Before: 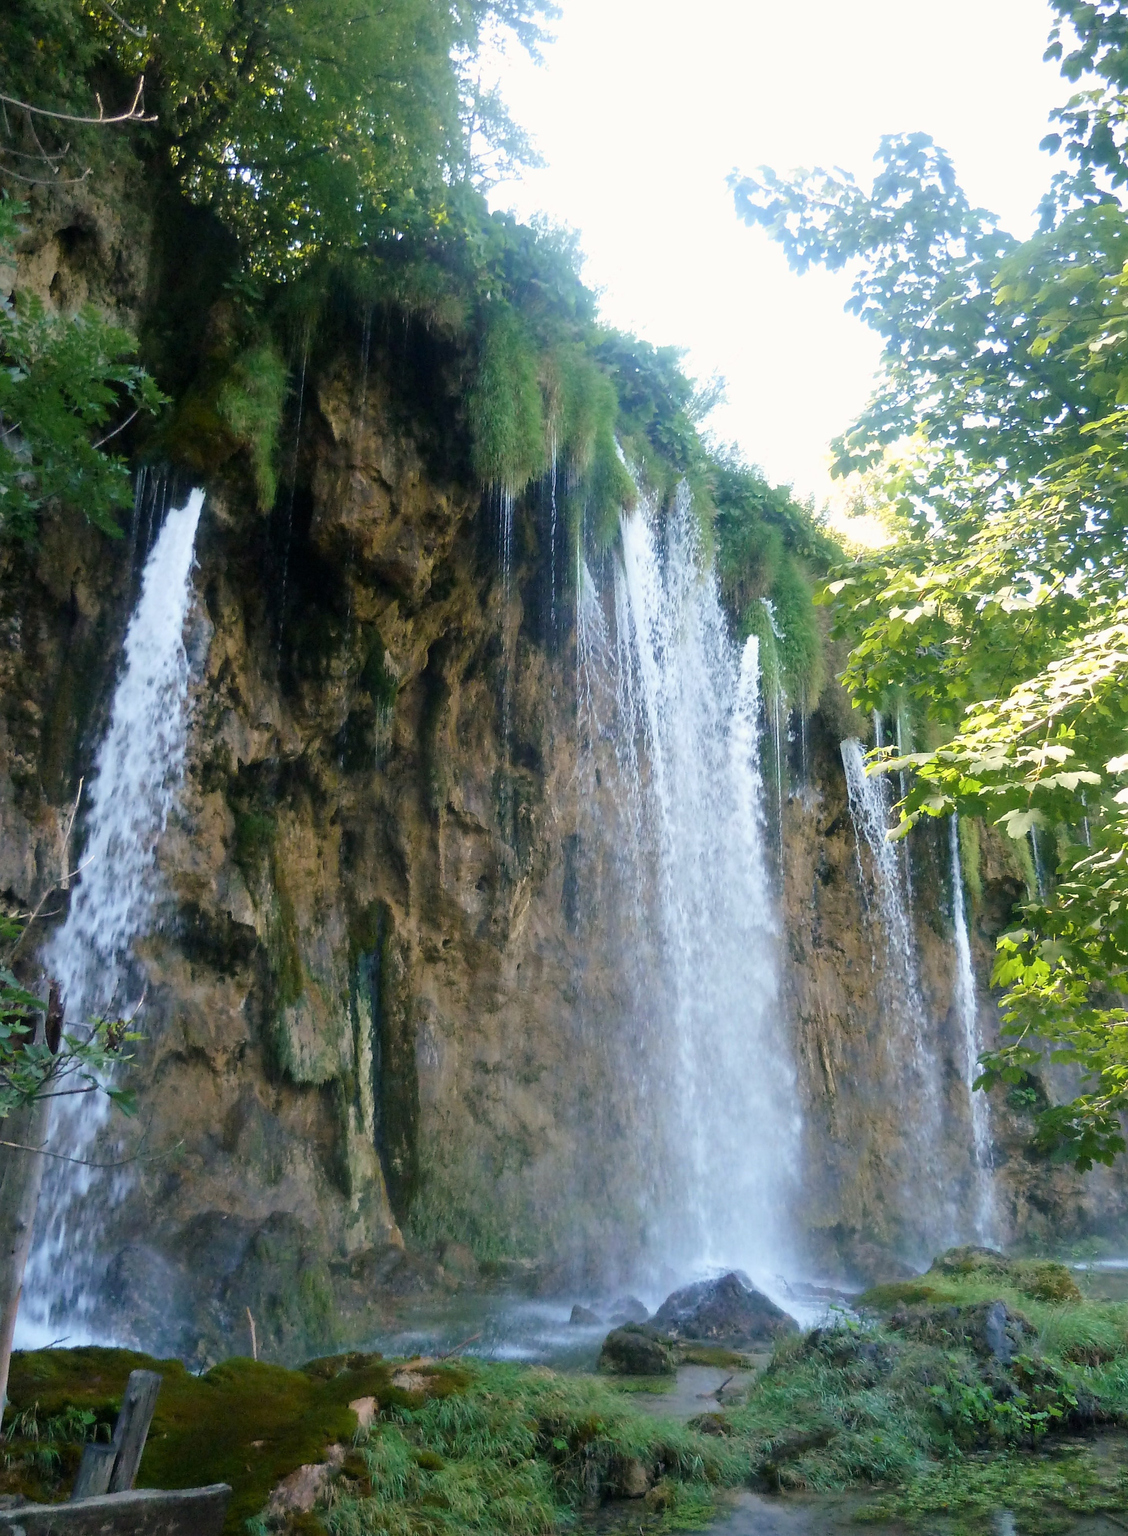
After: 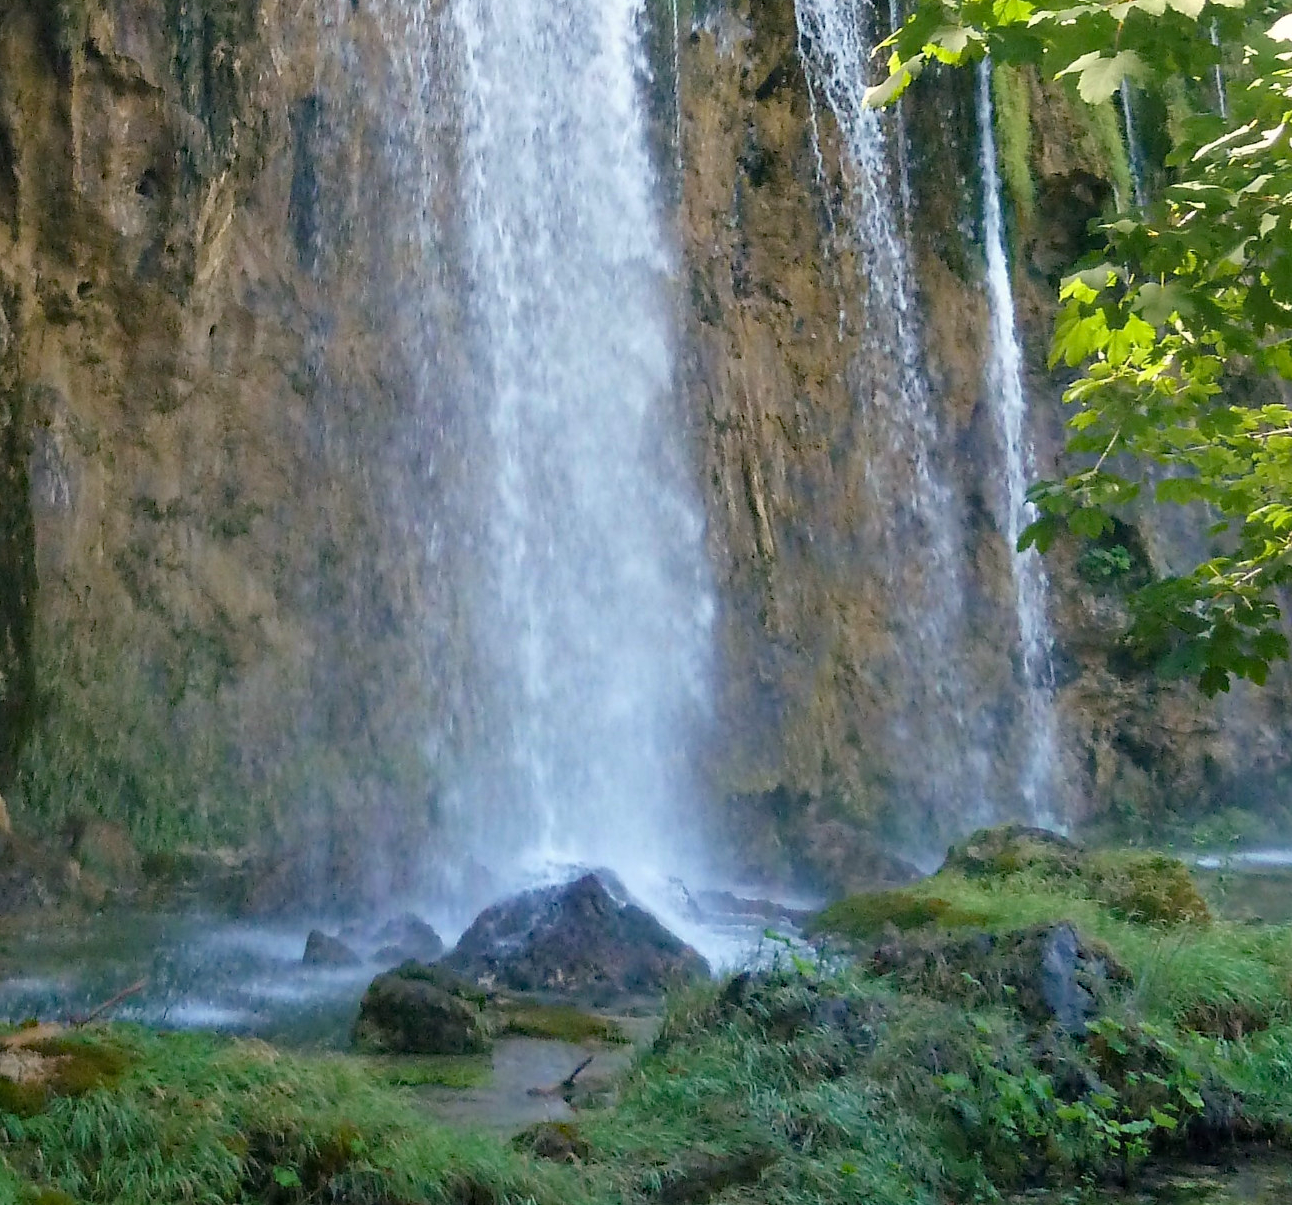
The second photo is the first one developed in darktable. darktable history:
crop and rotate: left 35.358%, top 50.796%, bottom 4.921%
haze removal: strength 0.301, distance 0.246, adaptive false
